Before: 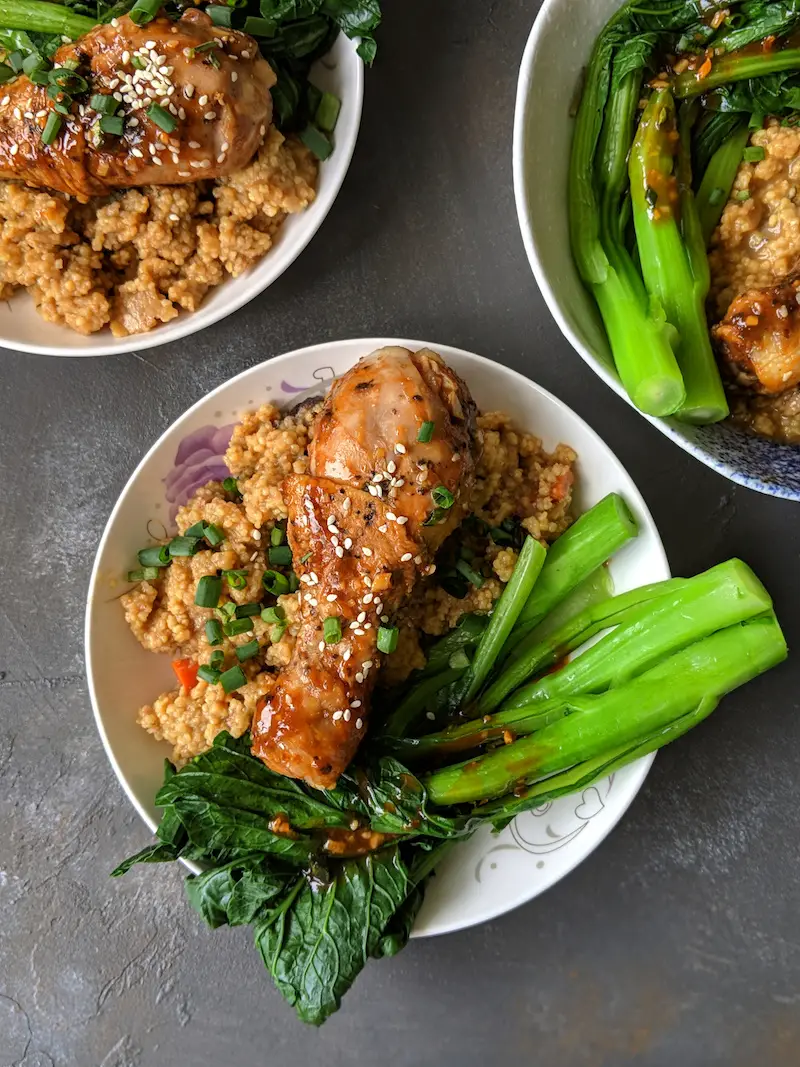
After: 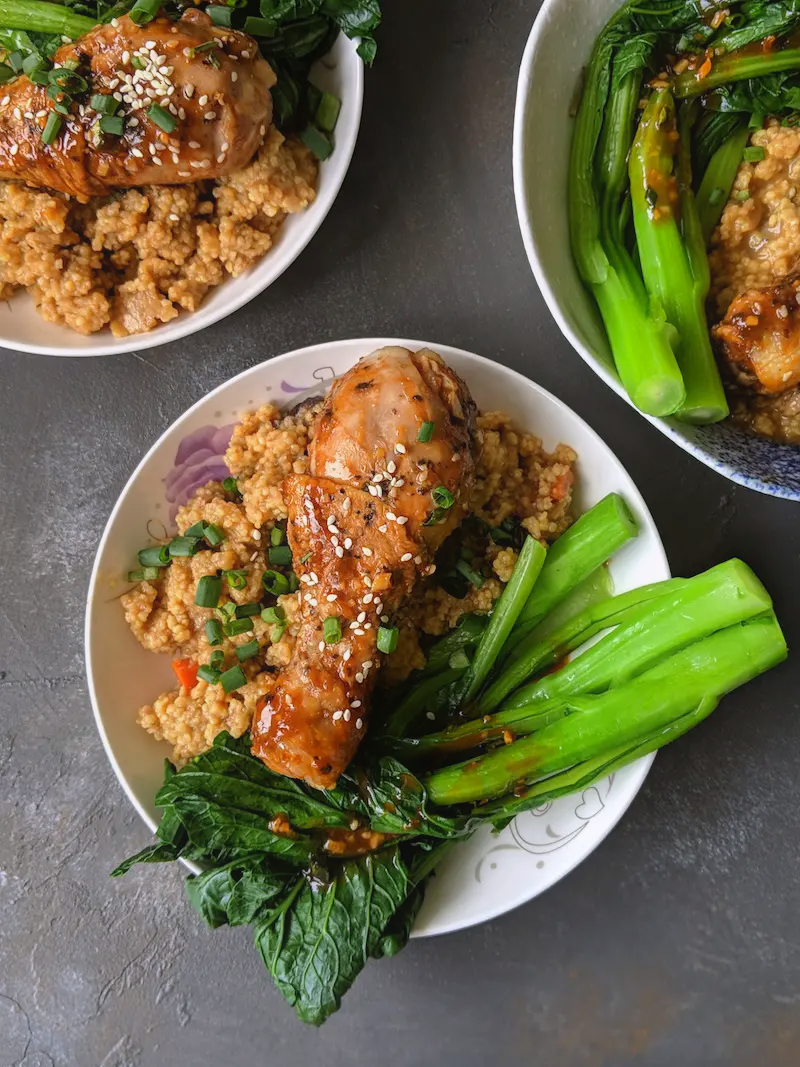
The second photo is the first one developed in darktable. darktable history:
contrast equalizer: octaves 7, y [[0.6 ×6], [0.55 ×6], [0 ×6], [0 ×6], [0 ×6]], mix -0.3
white balance: red 1.009, blue 1.027
